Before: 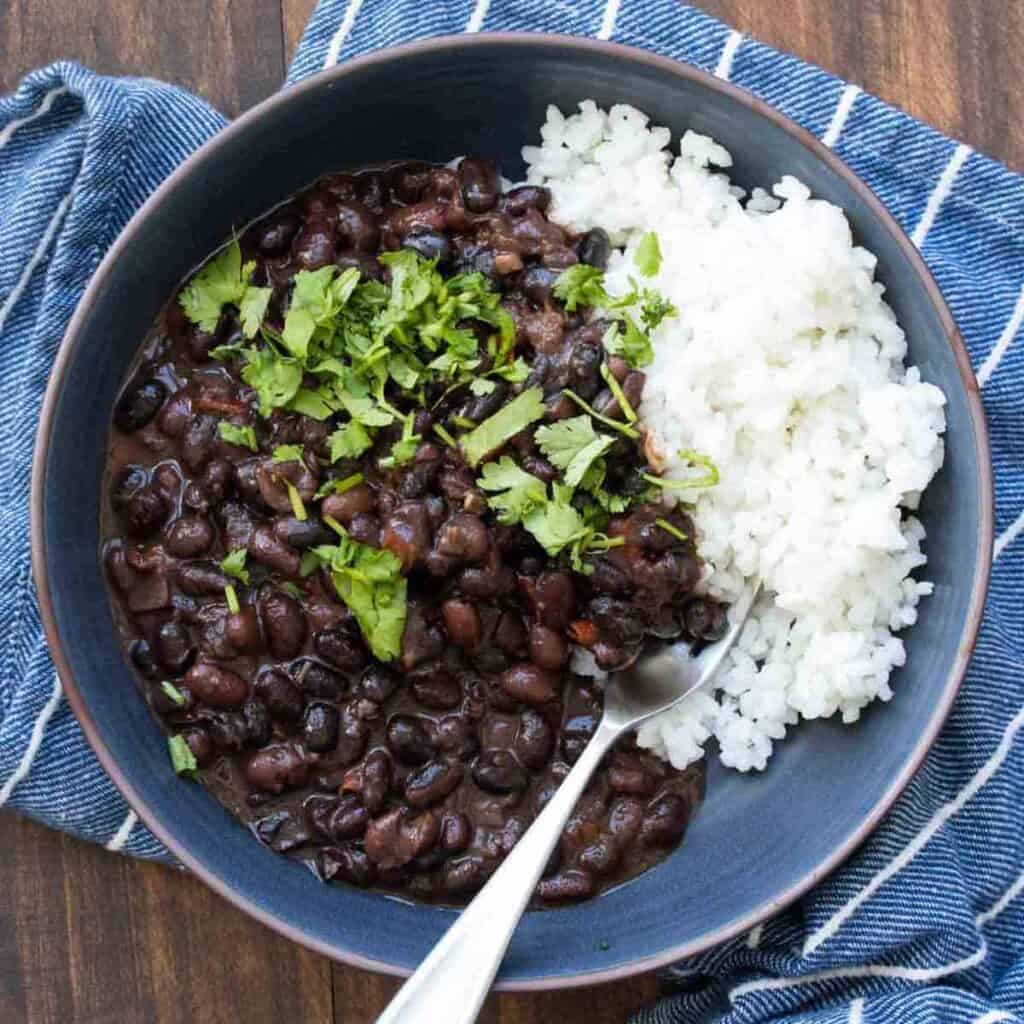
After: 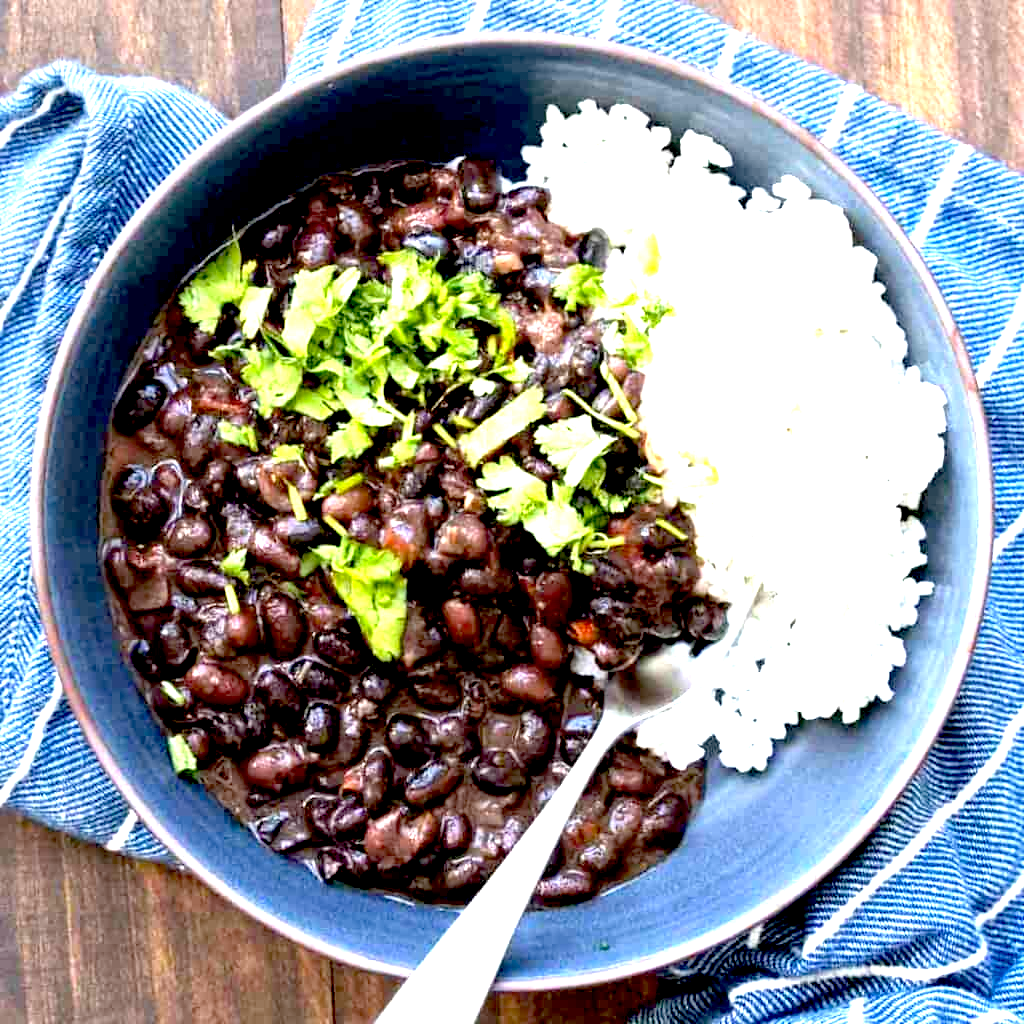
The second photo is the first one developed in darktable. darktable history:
exposure: black level correction 0.014, exposure 1.764 EV, compensate highlight preservation false
